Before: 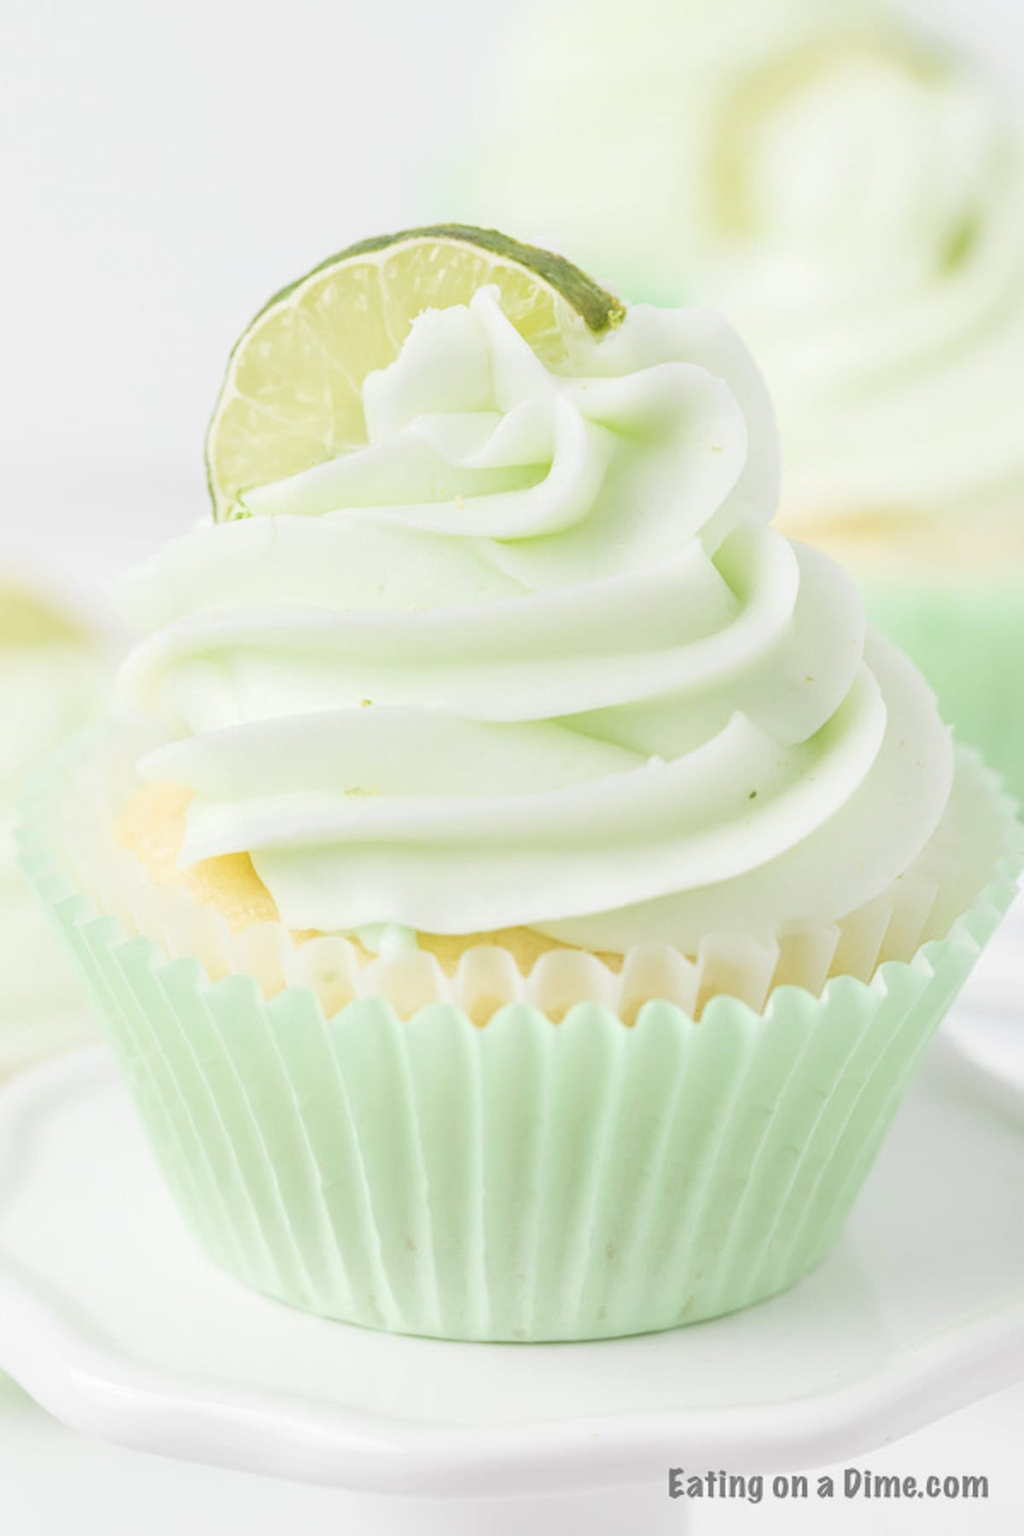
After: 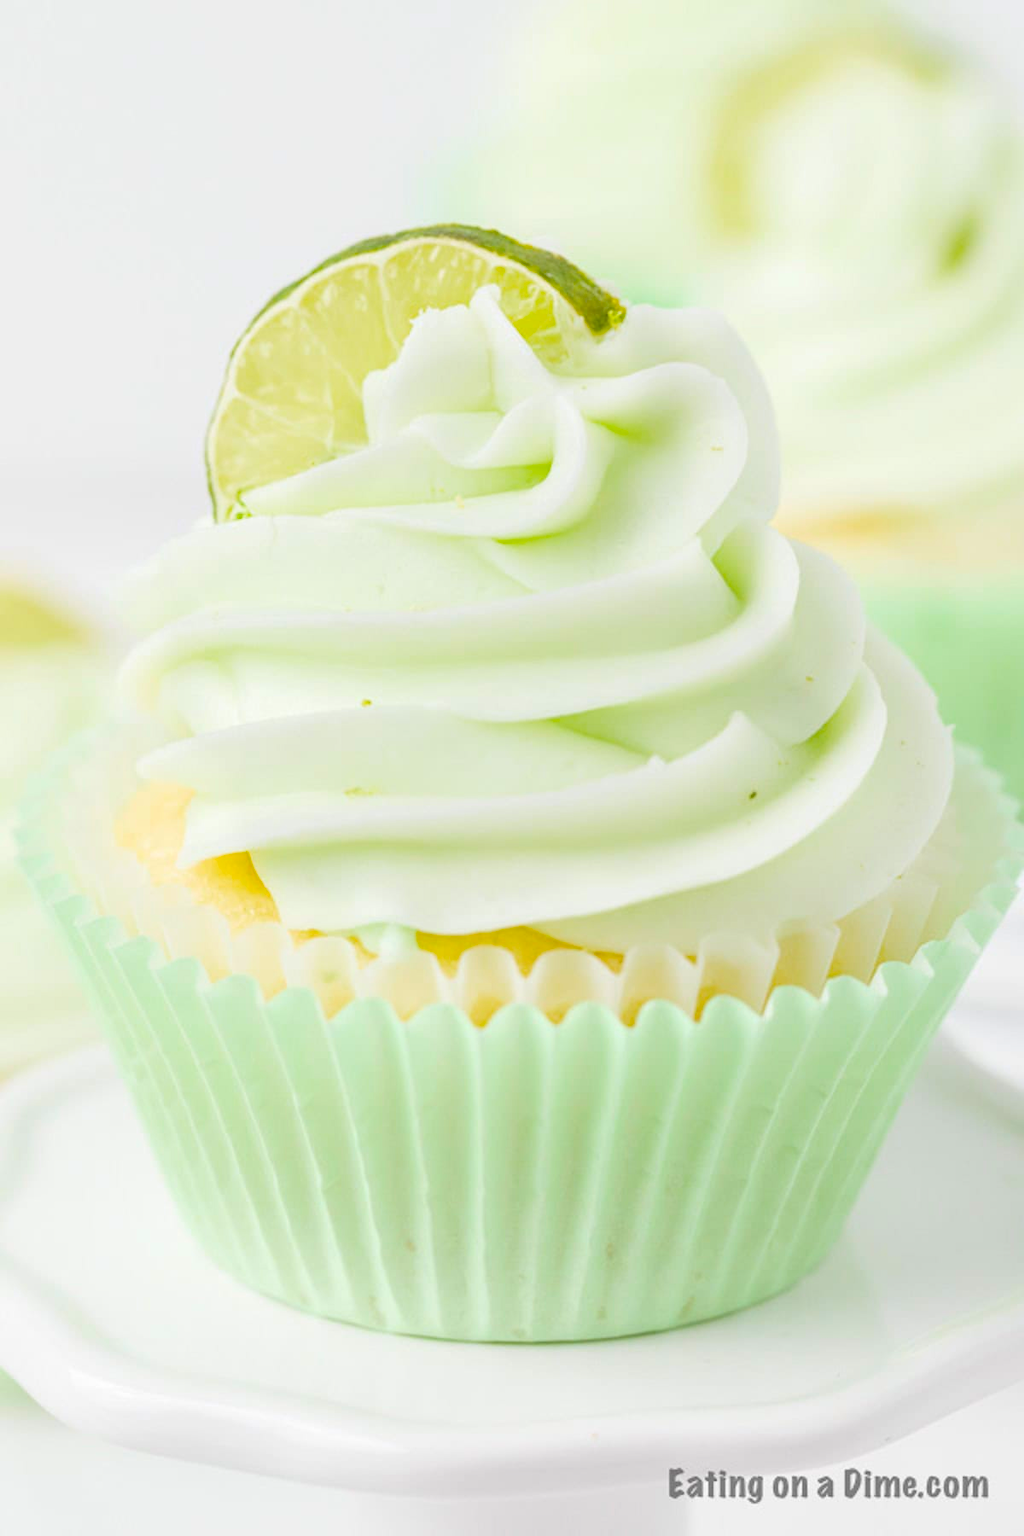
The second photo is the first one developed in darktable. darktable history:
color balance rgb: perceptual saturation grading › global saturation 38.95%, global vibrance 20%
